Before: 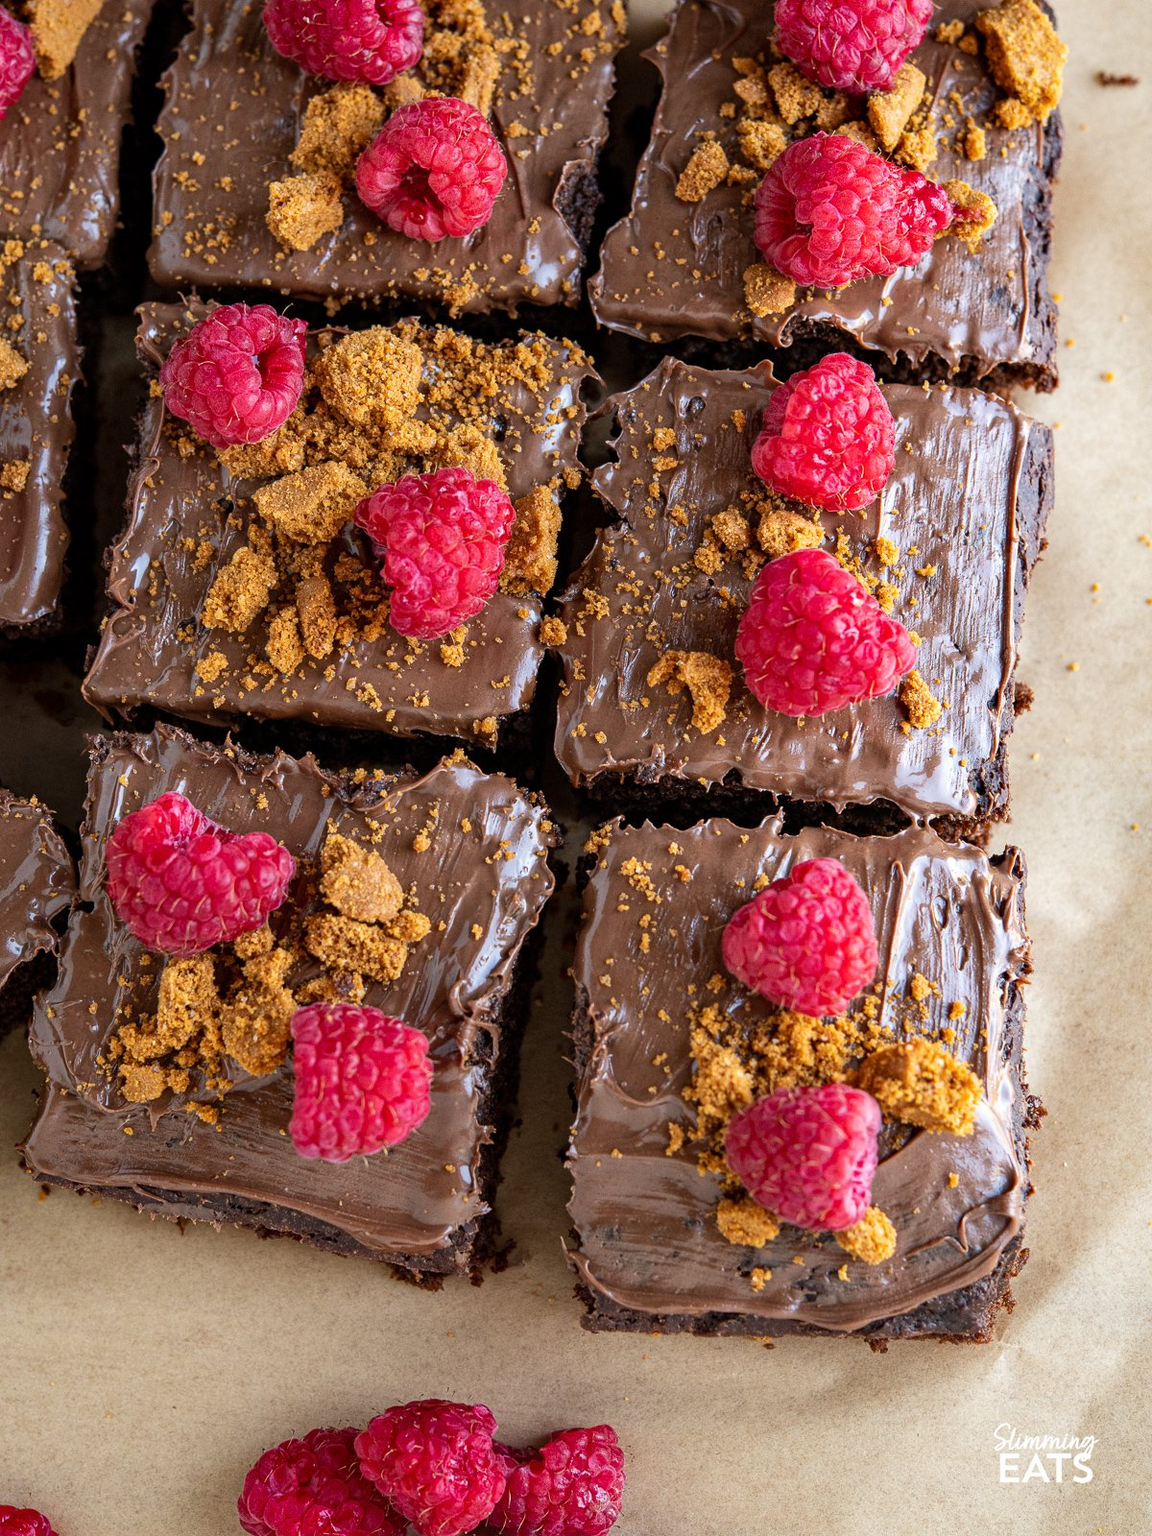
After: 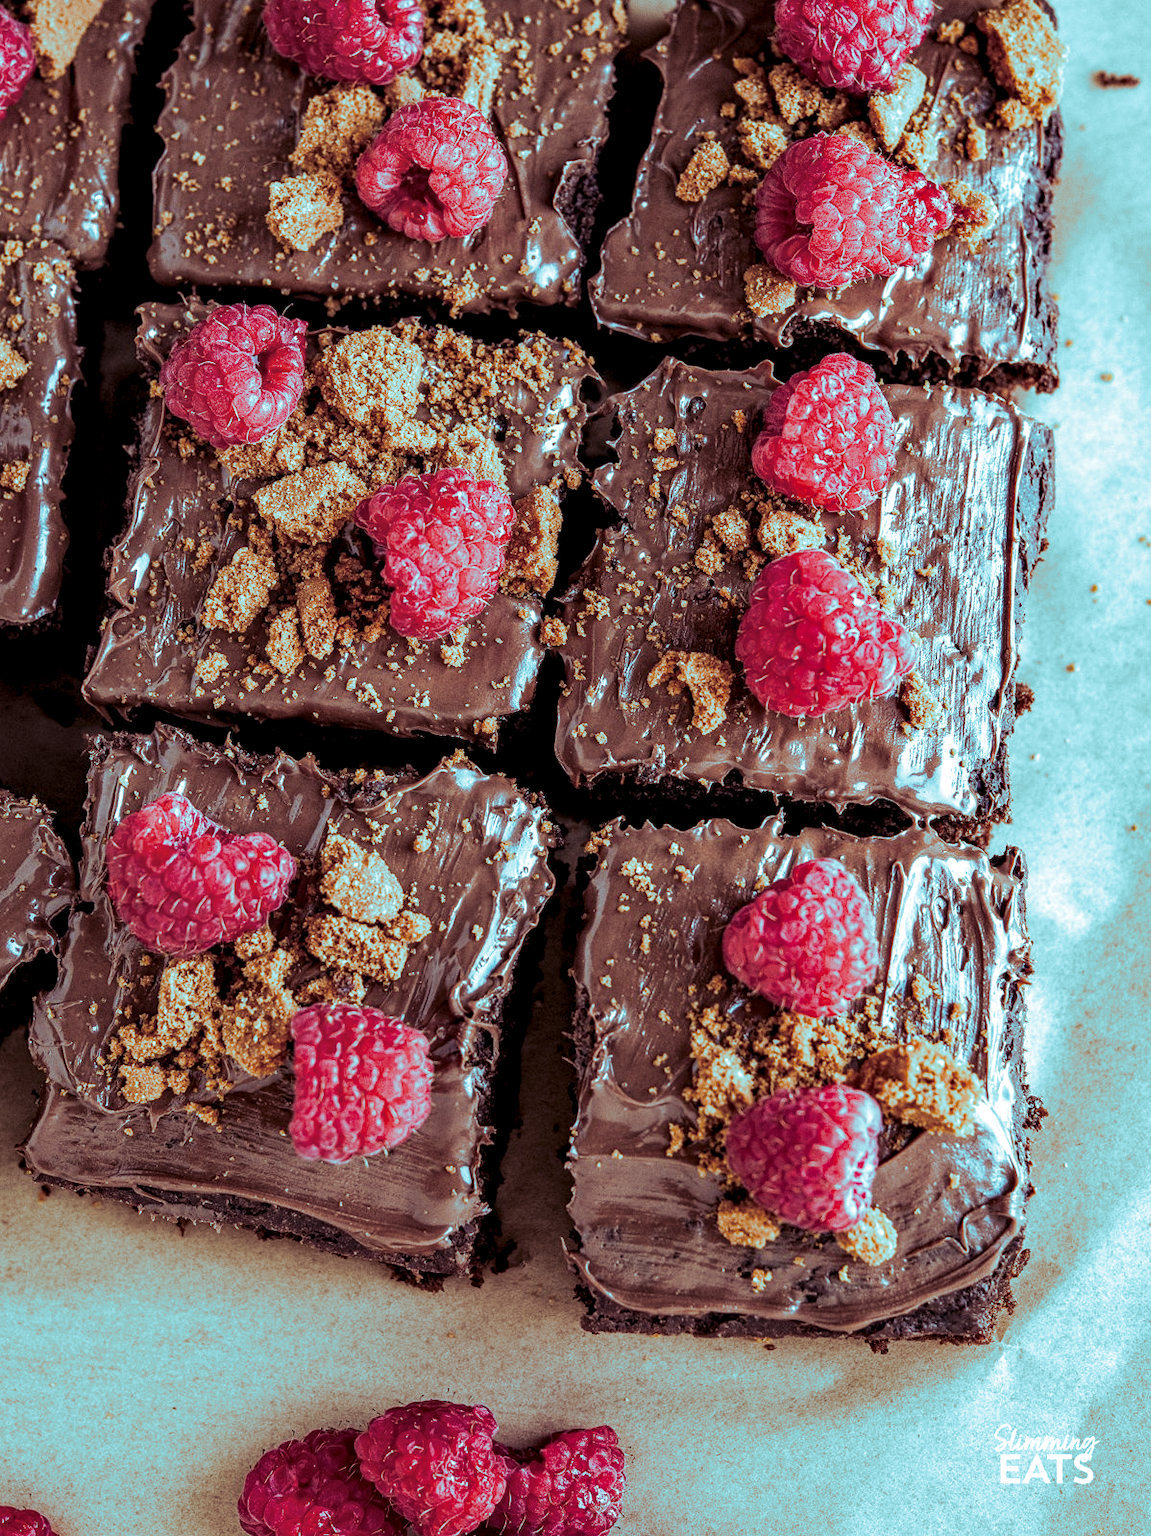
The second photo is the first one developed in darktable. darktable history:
fill light: on, module defaults
split-toning: shadows › hue 327.6°, highlights › hue 198°, highlights › saturation 0.55, balance -21.25, compress 0%
local contrast: detail 150%
